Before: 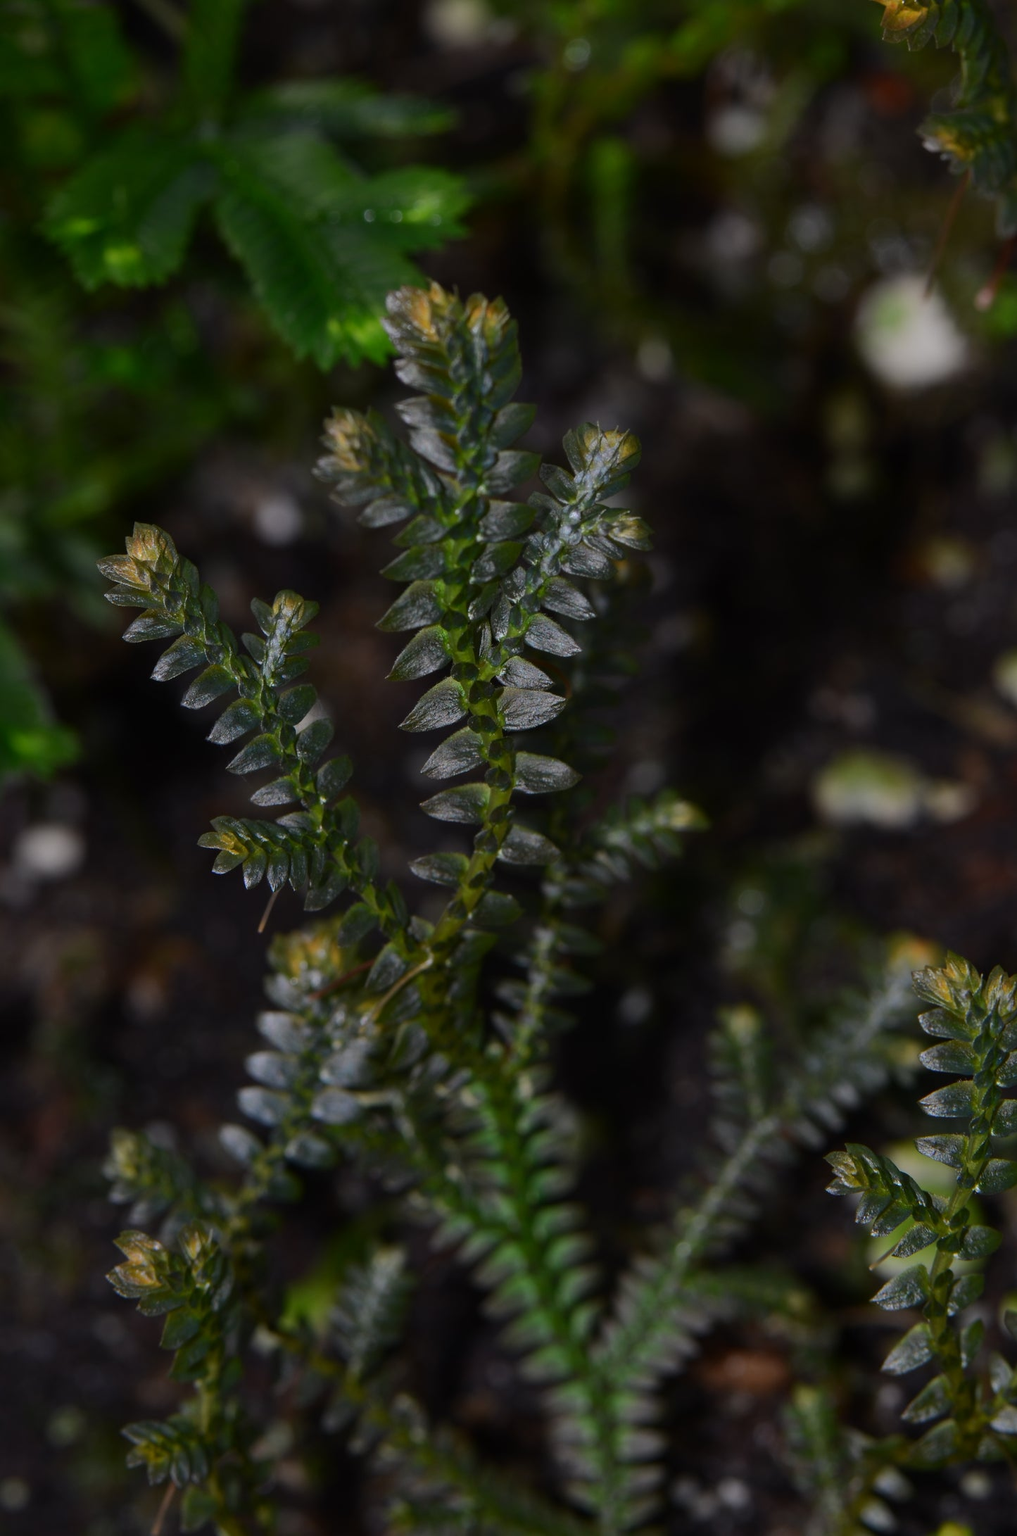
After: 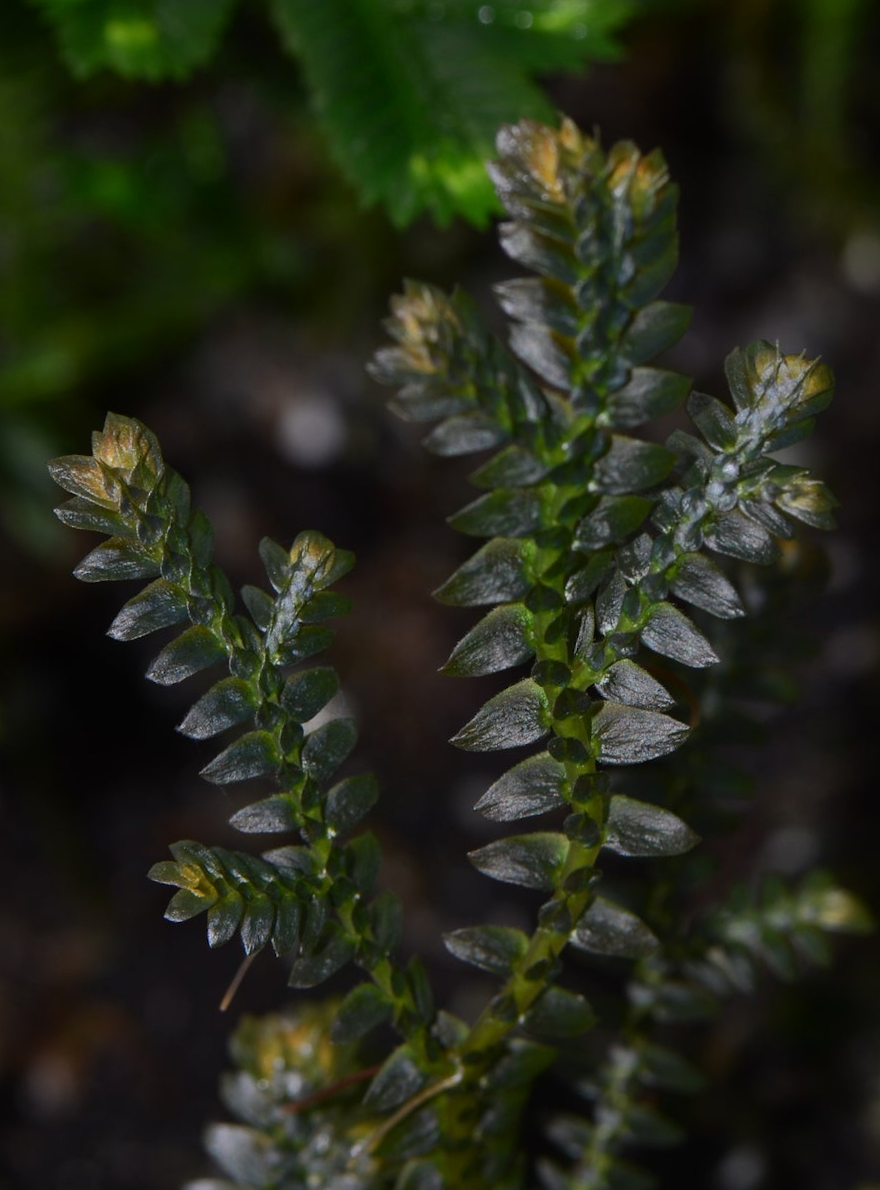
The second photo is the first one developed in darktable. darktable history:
crop and rotate: angle -6.15°, left 2.129%, top 6.792%, right 27.404%, bottom 30.135%
color correction: highlights b* 0.002, saturation 0.987
tone curve: curves: ch0 [(0, 0) (0.003, 0.003) (0.011, 0.011) (0.025, 0.025) (0.044, 0.044) (0.069, 0.068) (0.1, 0.099) (0.136, 0.134) (0.177, 0.175) (0.224, 0.222) (0.277, 0.274) (0.335, 0.331) (0.399, 0.395) (0.468, 0.463) (0.543, 0.554) (0.623, 0.632) (0.709, 0.716) (0.801, 0.805) (0.898, 0.9) (1, 1)], color space Lab, independent channels, preserve colors none
